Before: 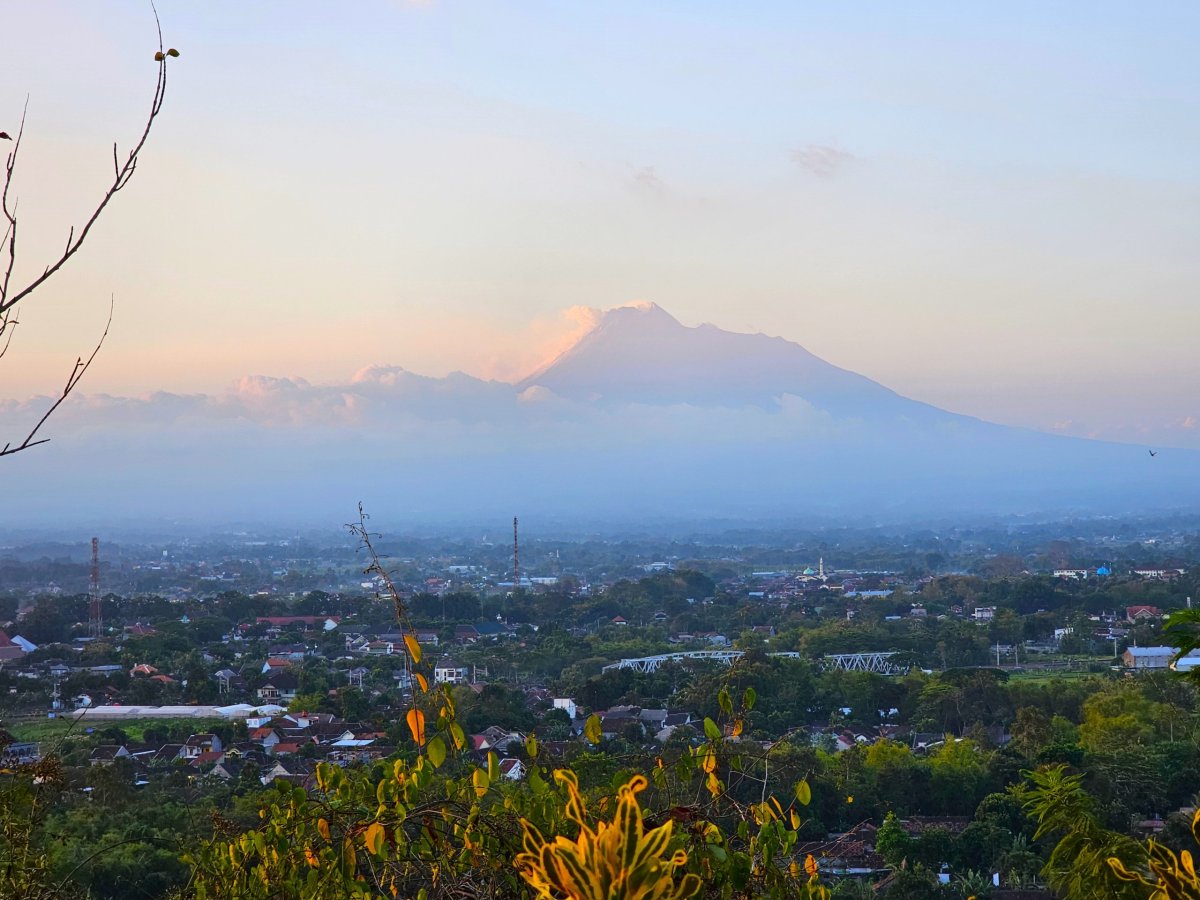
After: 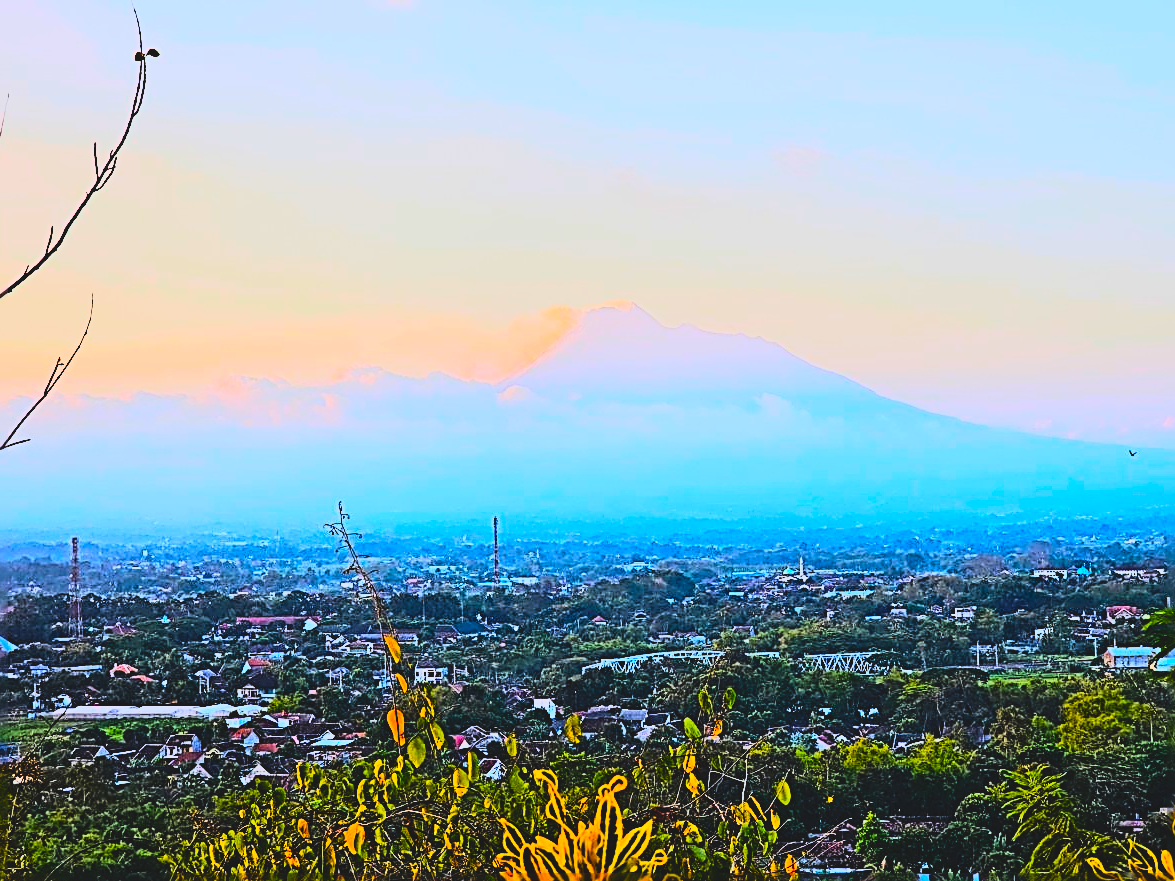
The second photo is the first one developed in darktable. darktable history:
crop: left 1.743%, right 0.268%, bottom 2.011%
sharpen: radius 3.158, amount 1.731
contrast brightness saturation: contrast -0.19, saturation 0.19
rgb curve: curves: ch0 [(0, 0) (0.21, 0.15) (0.24, 0.21) (0.5, 0.75) (0.75, 0.96) (0.89, 0.99) (1, 1)]; ch1 [(0, 0.02) (0.21, 0.13) (0.25, 0.2) (0.5, 0.67) (0.75, 0.9) (0.89, 0.97) (1, 1)]; ch2 [(0, 0.02) (0.21, 0.13) (0.25, 0.2) (0.5, 0.67) (0.75, 0.9) (0.89, 0.97) (1, 1)], compensate middle gray true
color balance rgb: linear chroma grading › global chroma 15%, perceptual saturation grading › global saturation 30%
